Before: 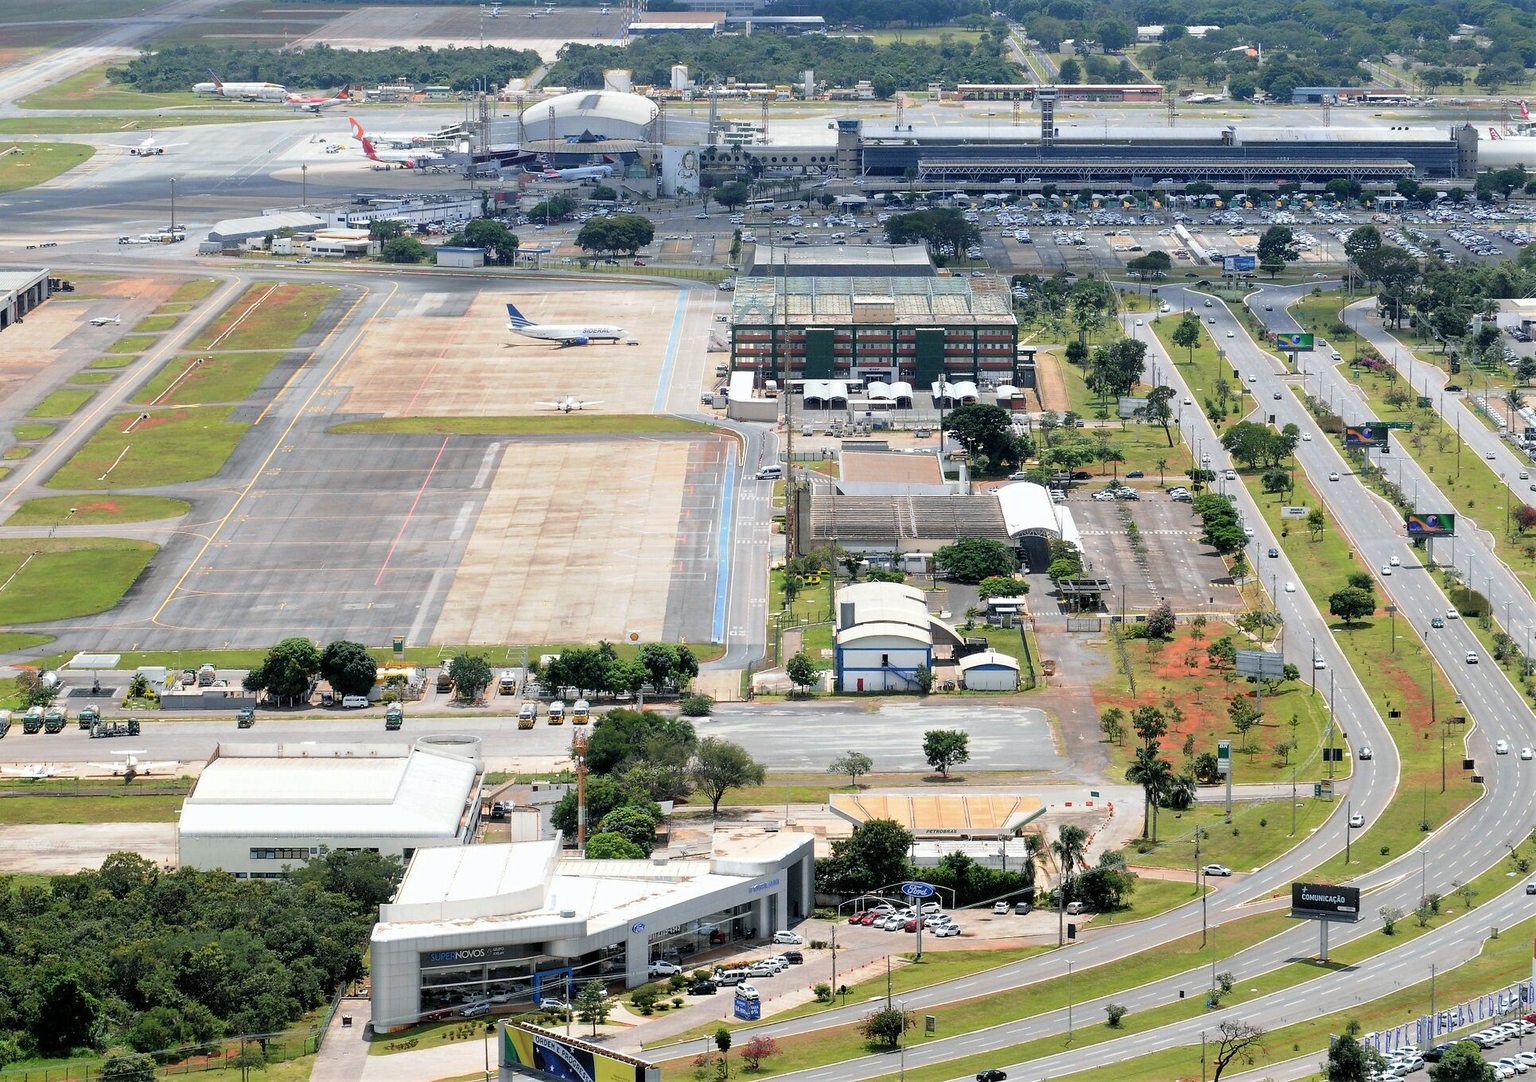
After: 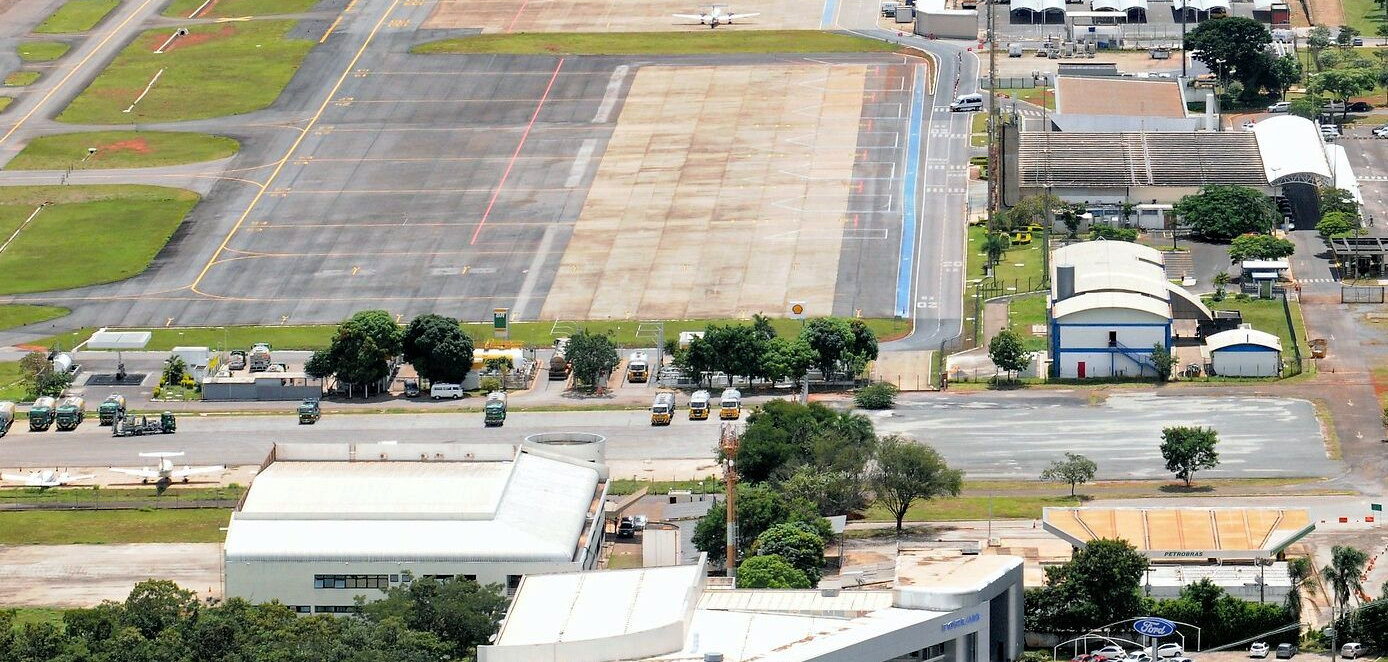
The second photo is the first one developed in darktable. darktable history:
crop: top 36.176%, right 28.098%, bottom 15.09%
haze removal: compatibility mode true, adaptive false
